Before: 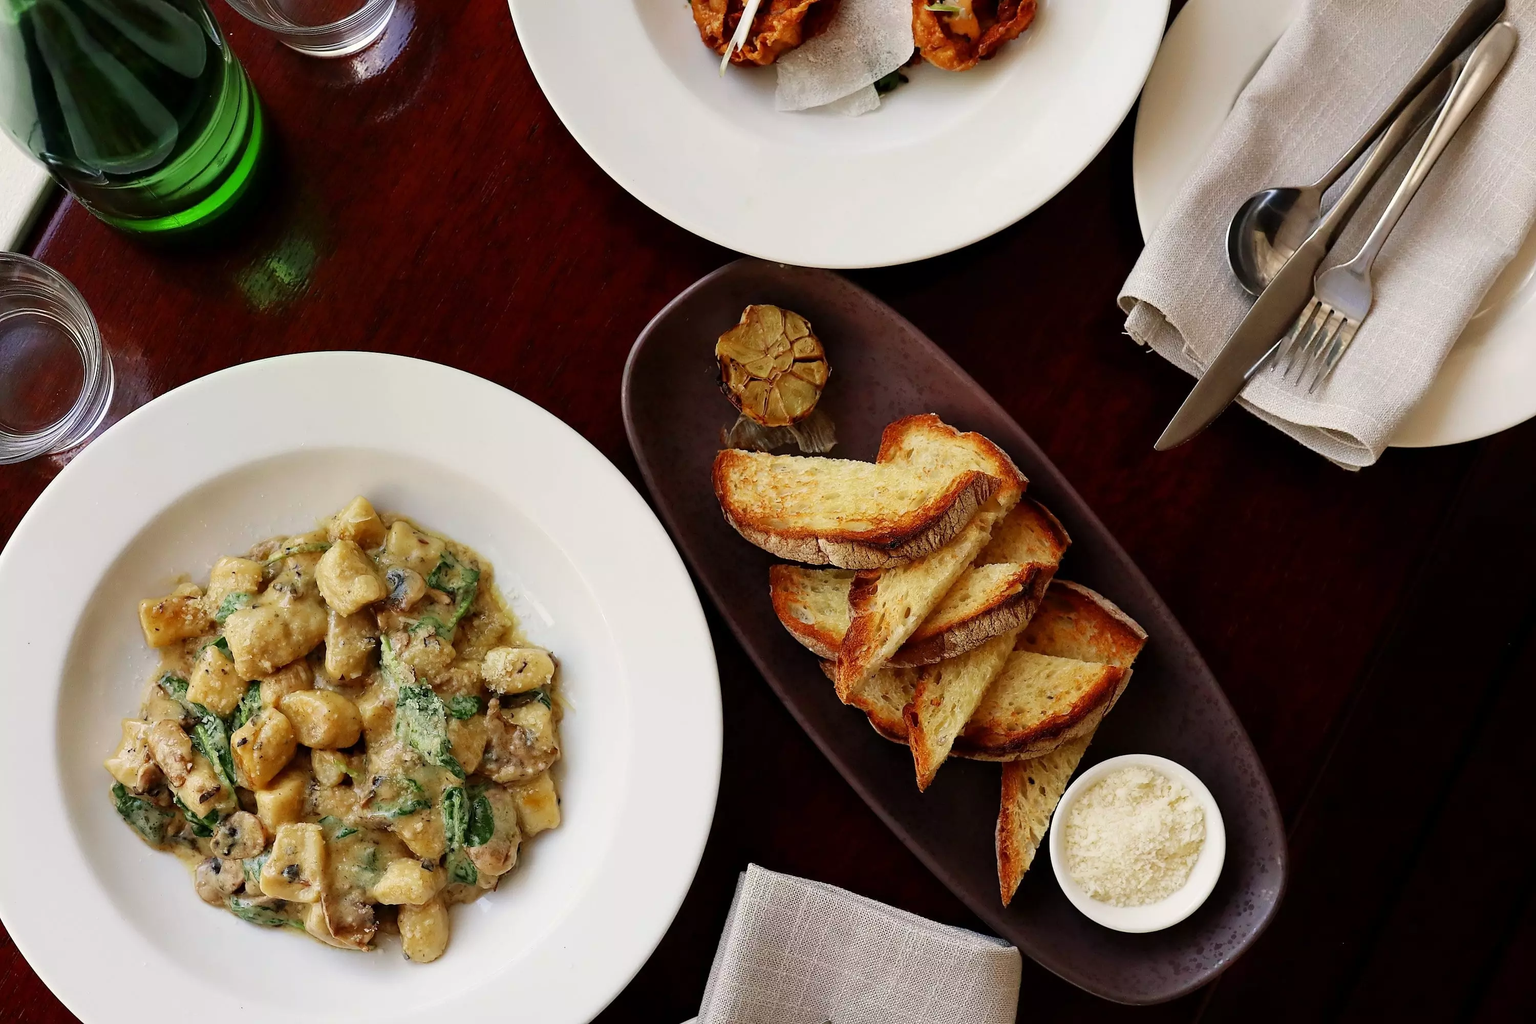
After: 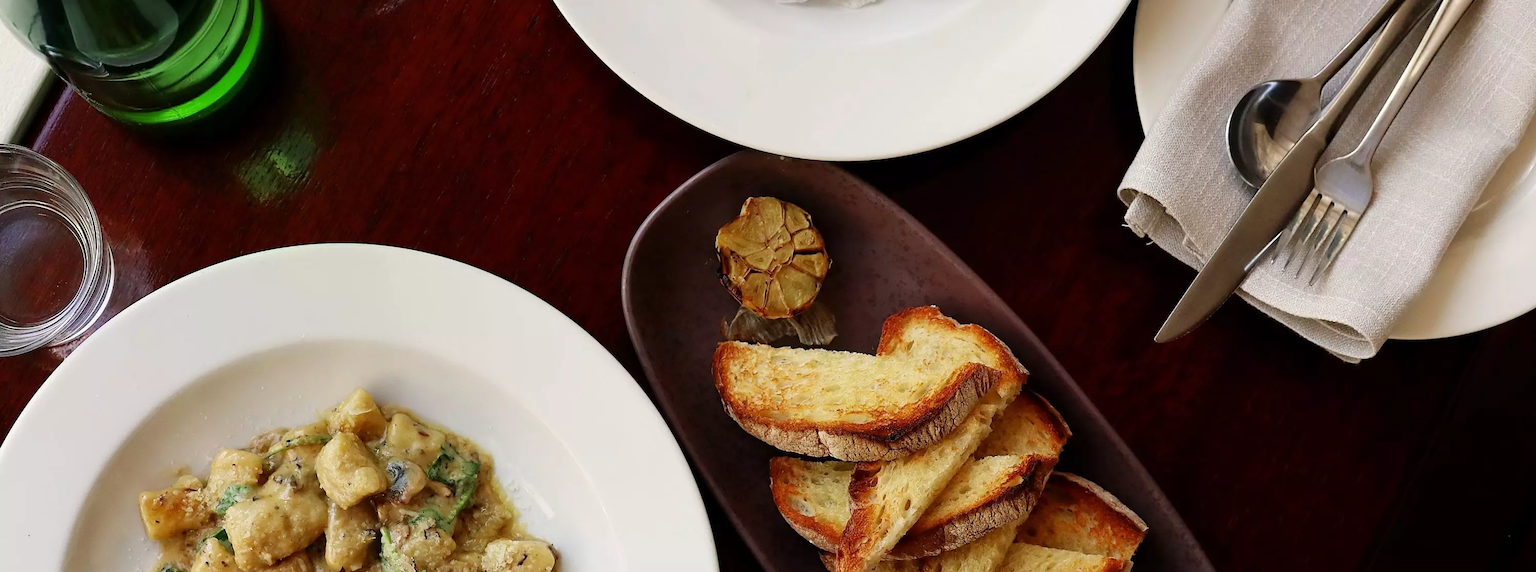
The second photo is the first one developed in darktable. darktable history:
crop and rotate: top 10.595%, bottom 33.452%
